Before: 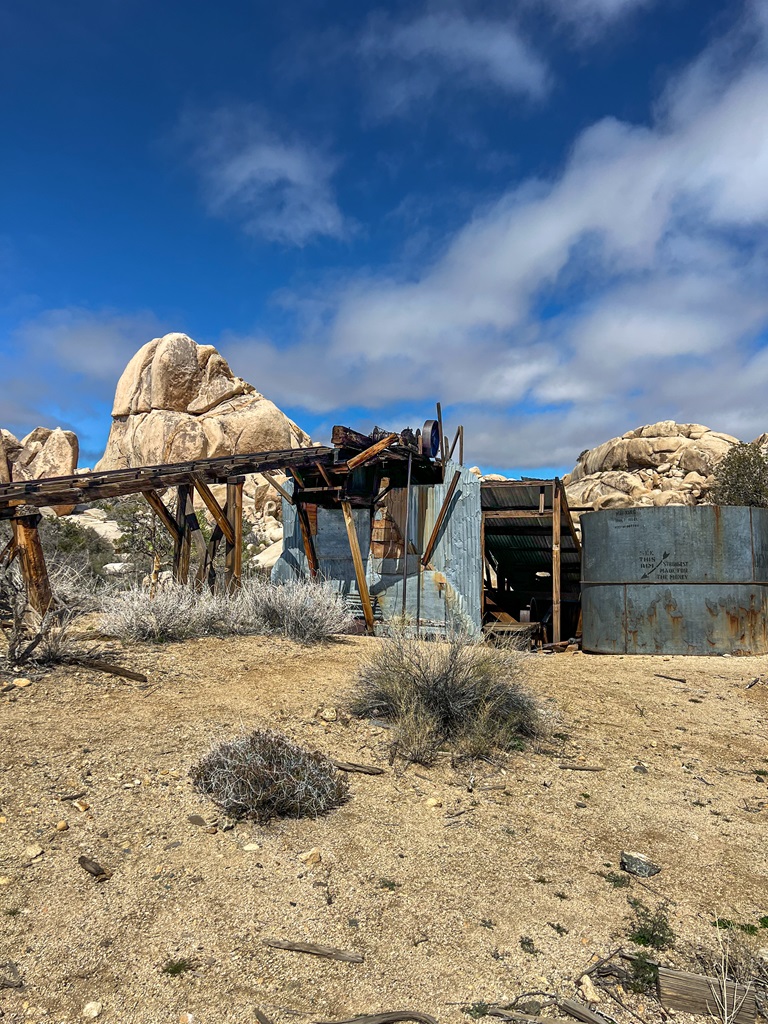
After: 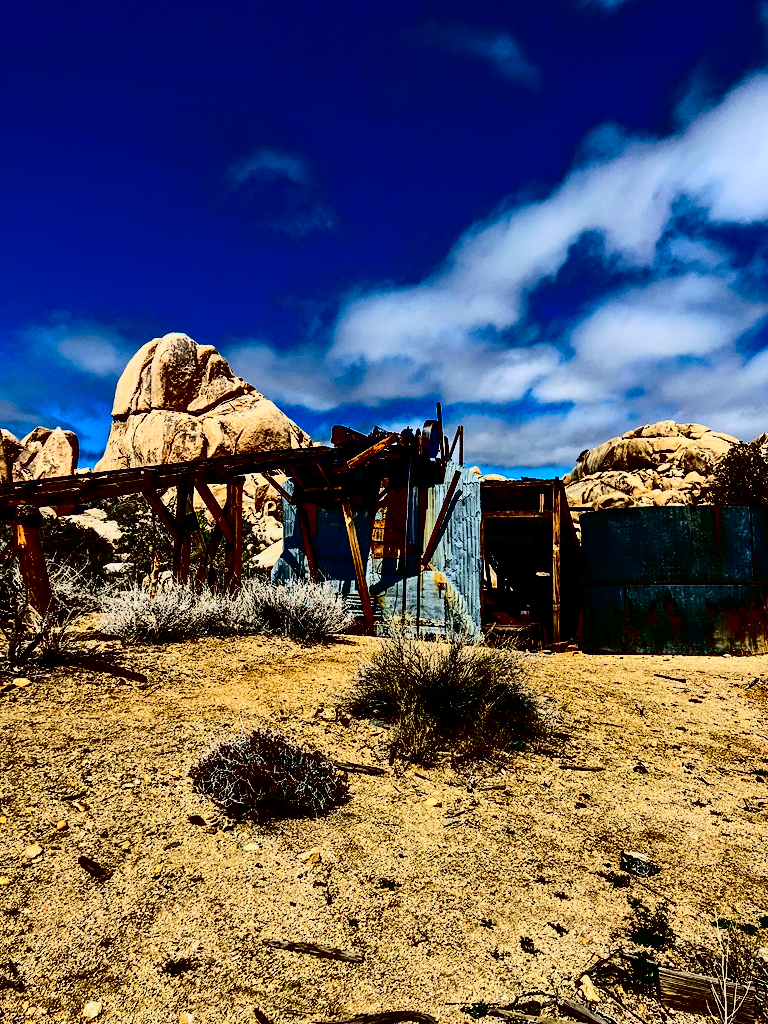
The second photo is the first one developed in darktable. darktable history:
contrast brightness saturation: contrast 0.783, brightness -0.986, saturation 0.986
filmic rgb: middle gray luminance 29.18%, black relative exposure -10.37 EV, white relative exposure 5.5 EV, target black luminance 0%, hardness 3.94, latitude 2.07%, contrast 1.123, highlights saturation mix 5.51%, shadows ↔ highlights balance 14.59%
